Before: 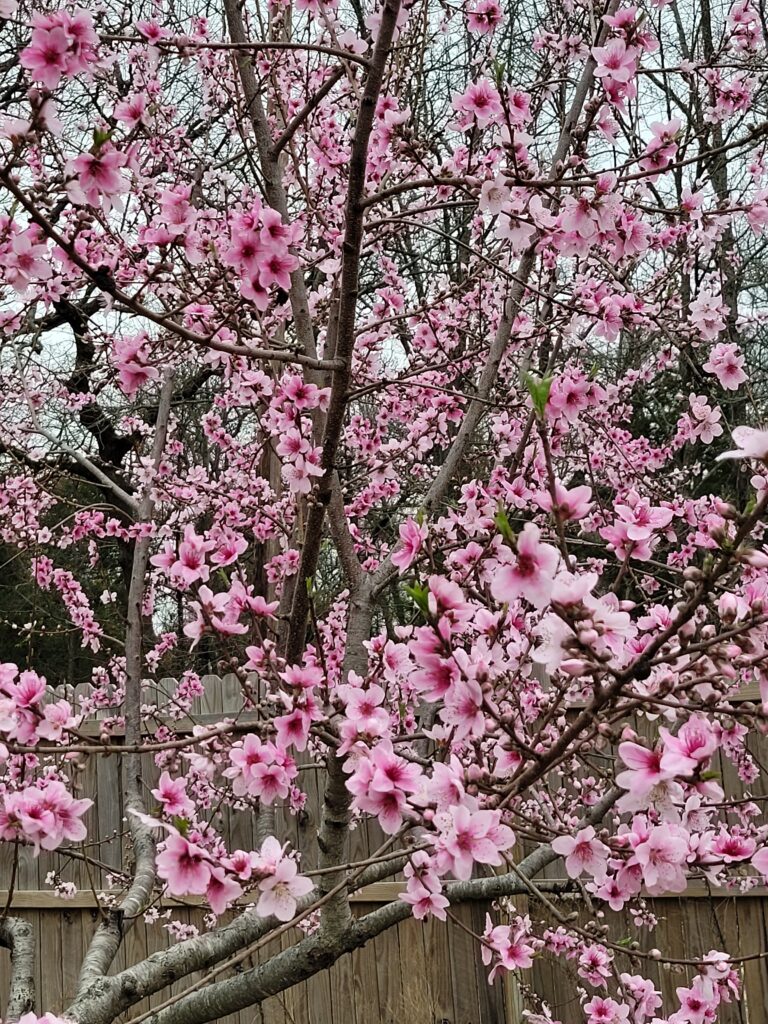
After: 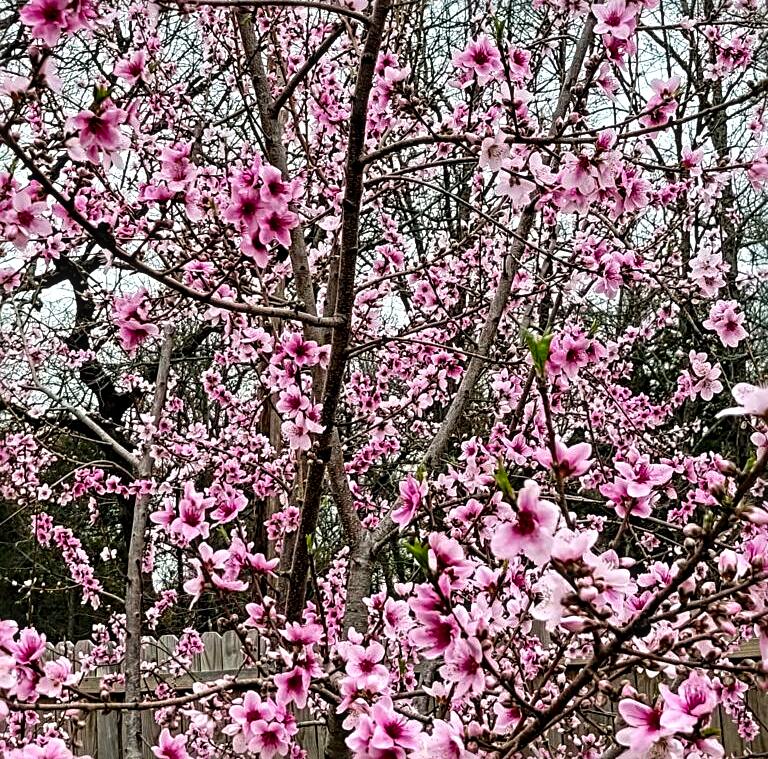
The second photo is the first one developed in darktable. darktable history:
crop: top 4.228%, bottom 21.593%
sharpen: radius 3.983
local contrast: detail 144%
color balance rgb: shadows lift › chroma 0.918%, shadows lift › hue 110.27°, perceptual saturation grading › global saturation 19.871%, perceptual brilliance grading › highlights 13.69%, perceptual brilliance grading › mid-tones 8.127%, perceptual brilliance grading › shadows -16.759%, global vibrance 16.587%, saturation formula JzAzBz (2021)
